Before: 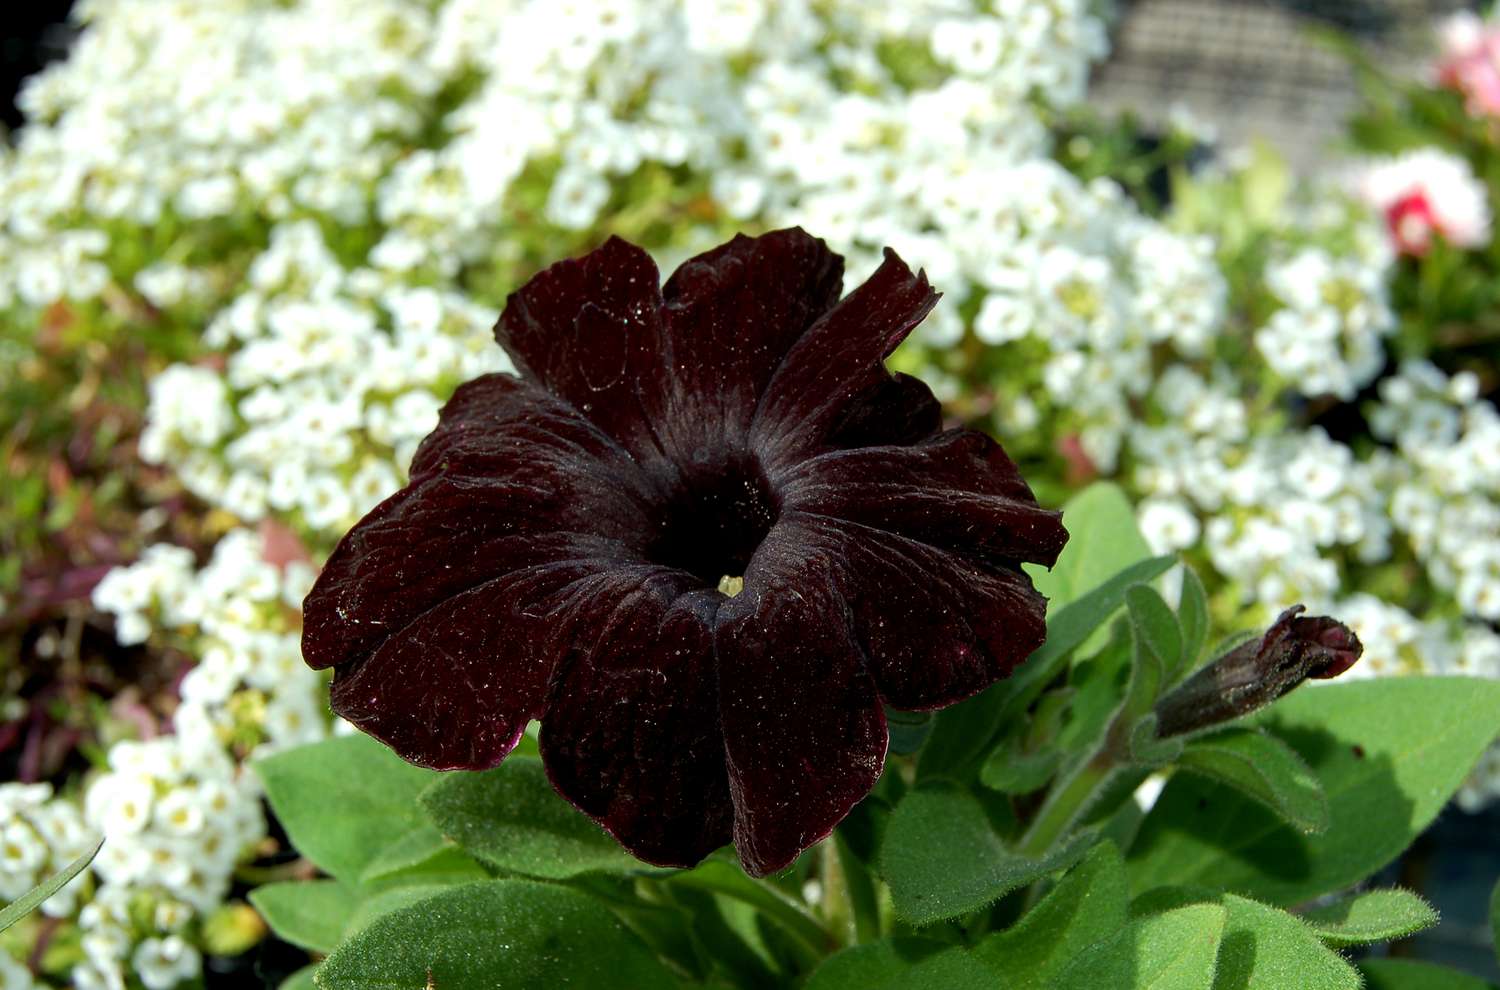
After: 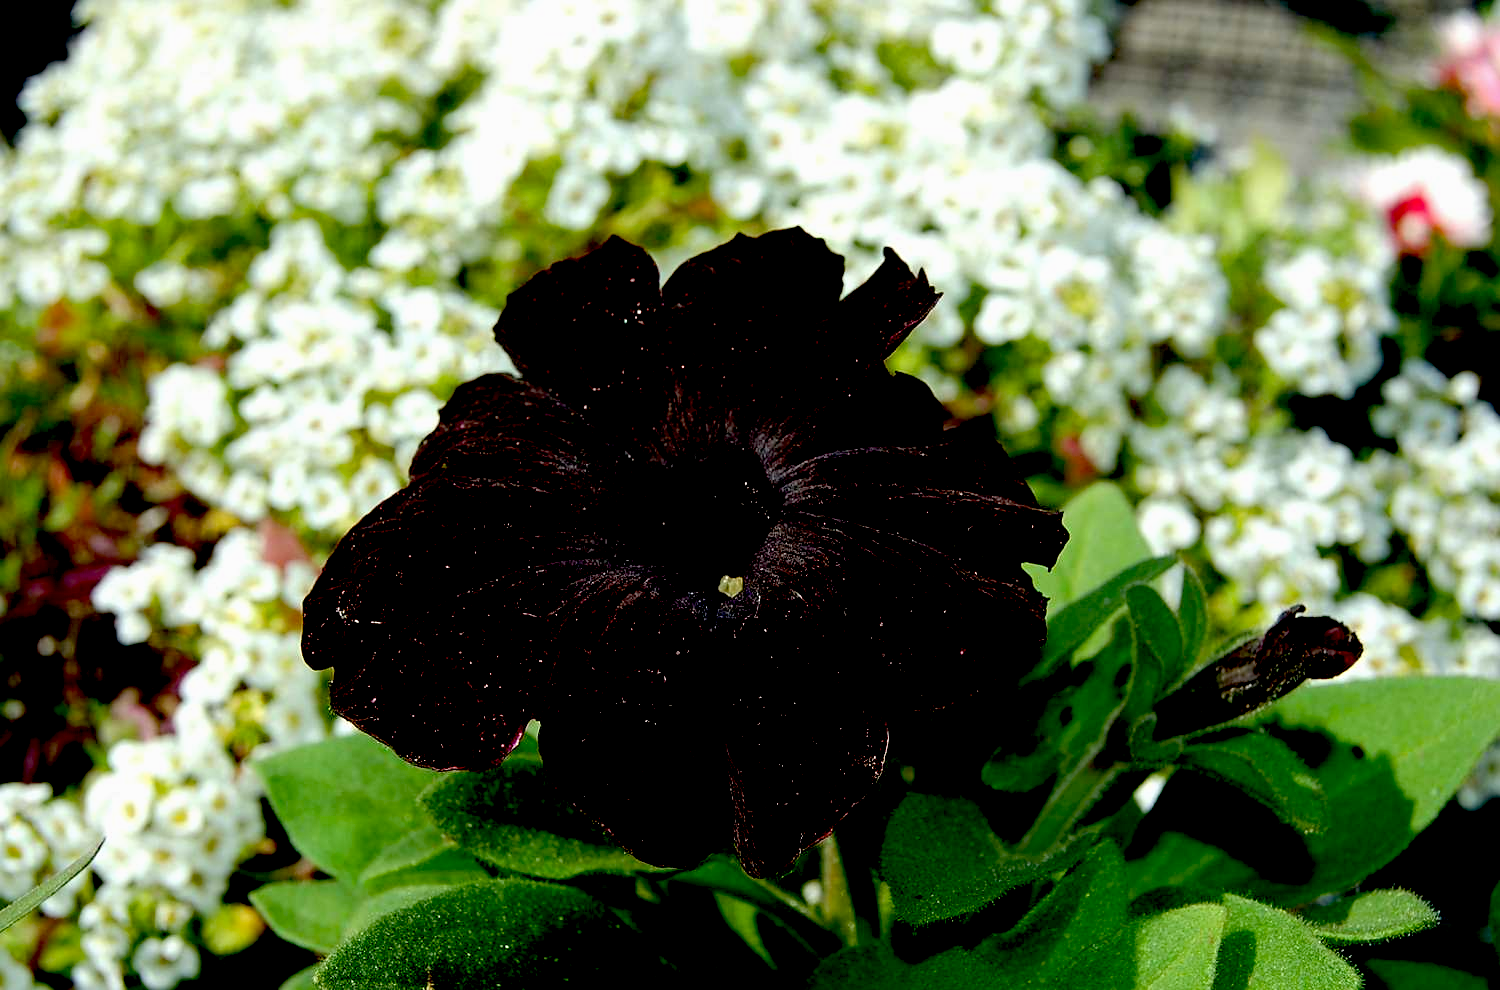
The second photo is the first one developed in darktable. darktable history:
exposure: black level correction 0.056, exposure -0.037 EV, compensate exposure bias true, compensate highlight preservation false
sharpen: amount 0.216
